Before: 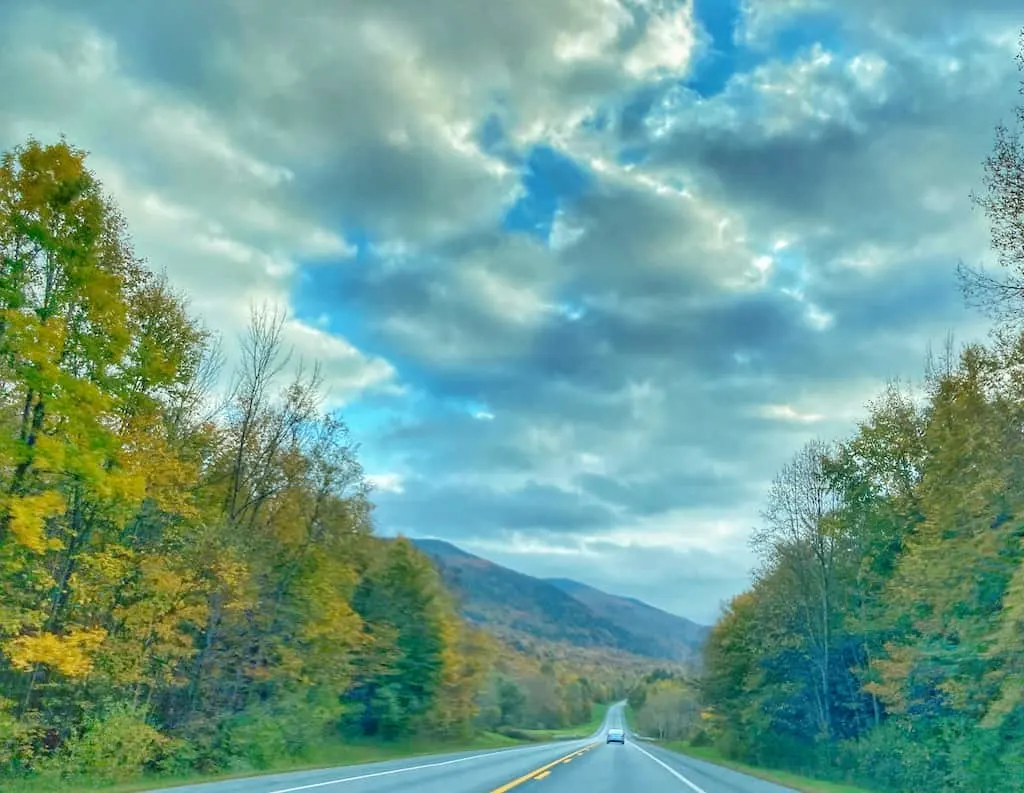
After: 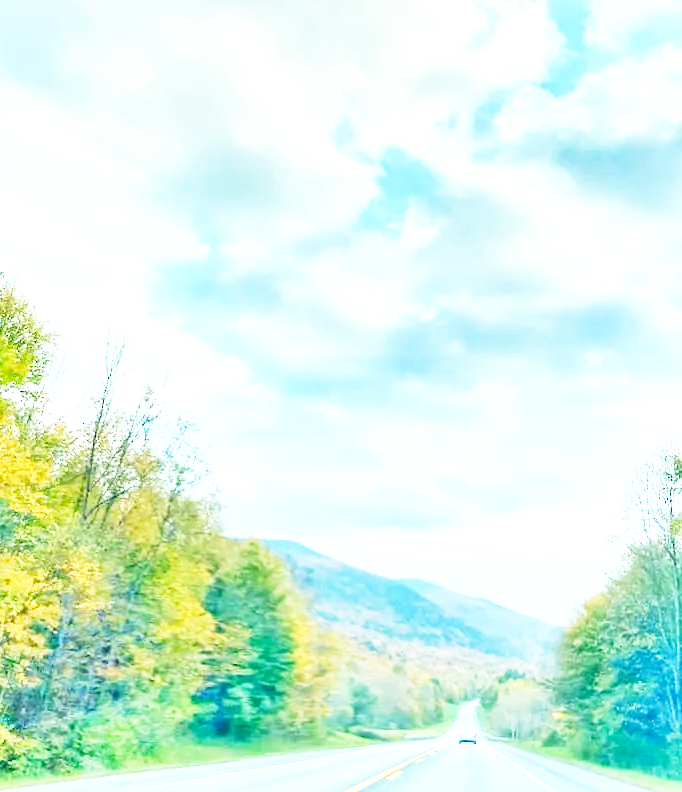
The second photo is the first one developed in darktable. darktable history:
base curve: curves: ch0 [(0, 0) (0.012, 0.01) (0.073, 0.168) (0.31, 0.711) (0.645, 0.957) (1, 1)], preserve colors none
exposure: exposure 1 EV, compensate exposure bias true, compensate highlight preservation false
crop and rotate: left 14.496%, right 18.828%
